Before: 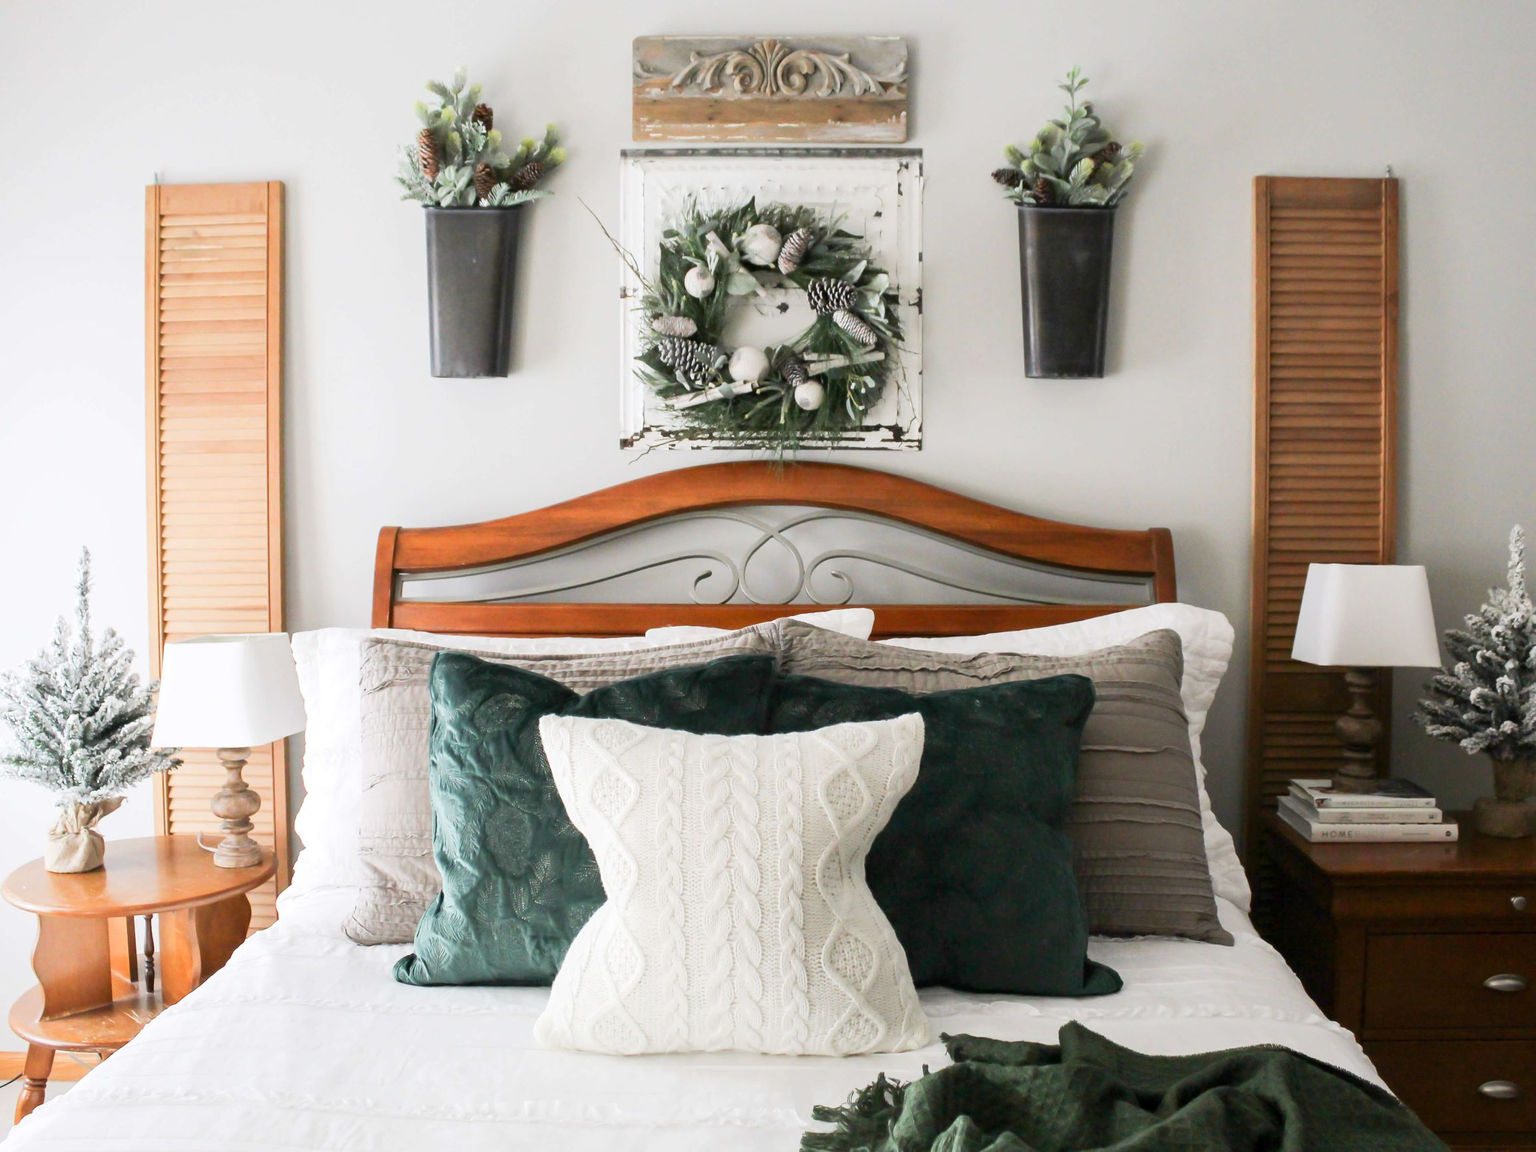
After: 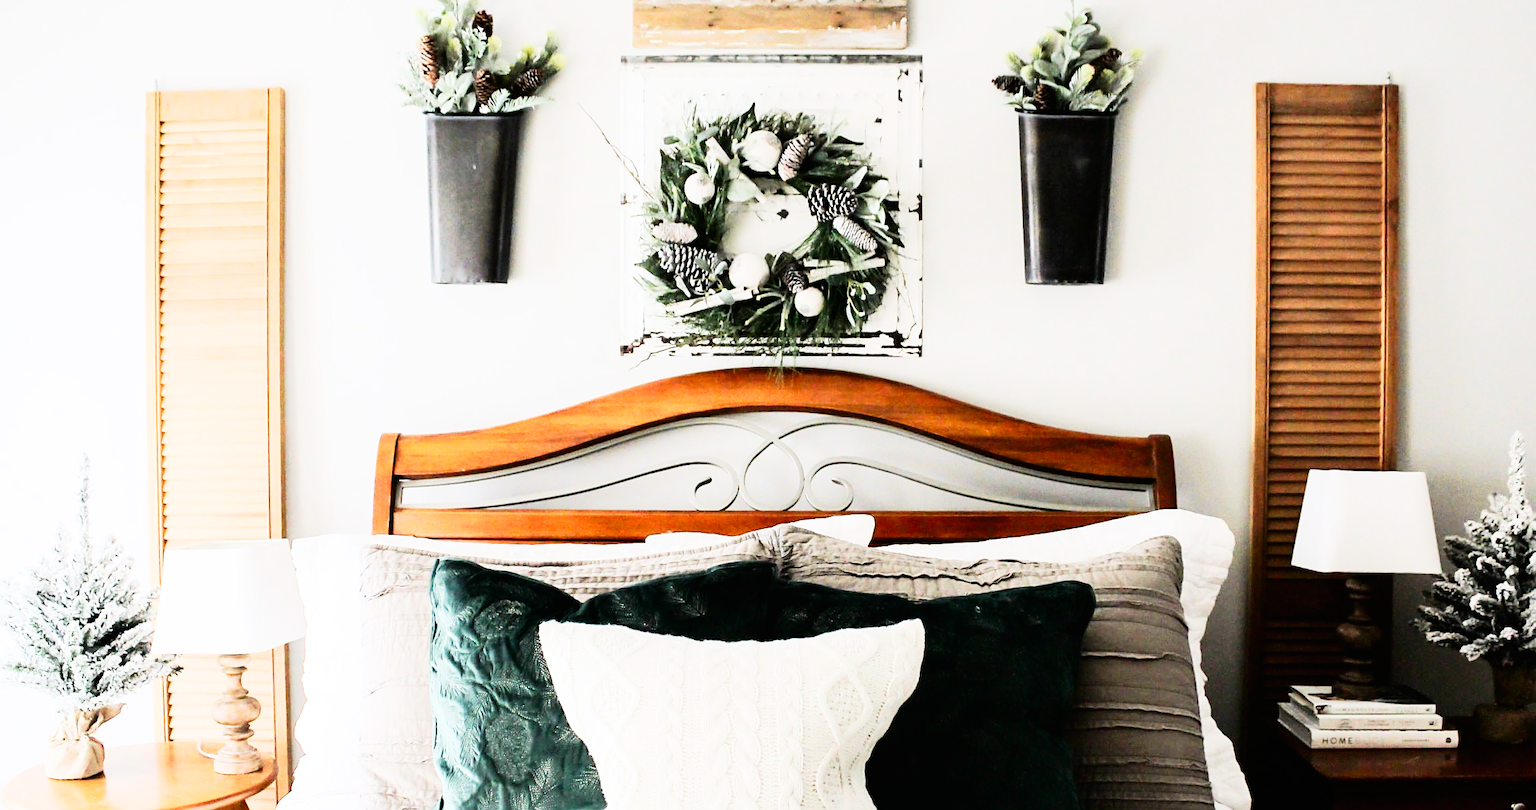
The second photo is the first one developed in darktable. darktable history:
tone curve: curves: ch0 [(0, 0.006) (0.046, 0.011) (0.13, 0.062) (0.338, 0.327) (0.494, 0.55) (0.728, 0.835) (1, 1)]; ch1 [(0, 0) (0.346, 0.324) (0.45, 0.431) (0.5, 0.5) (0.522, 0.517) (0.55, 0.57) (1, 1)]; ch2 [(0, 0) (0.453, 0.418) (0.5, 0.5) (0.526, 0.524) (0.554, 0.598) (0.622, 0.679) (0.707, 0.761) (1, 1)], preserve colors none
contrast brightness saturation: contrast 0.136
crop and rotate: top 8.147%, bottom 21.527%
base curve: curves: ch0 [(0, 0) (0.036, 0.025) (0.121, 0.166) (0.206, 0.329) (0.605, 0.79) (1, 1)]
sharpen: on, module defaults
